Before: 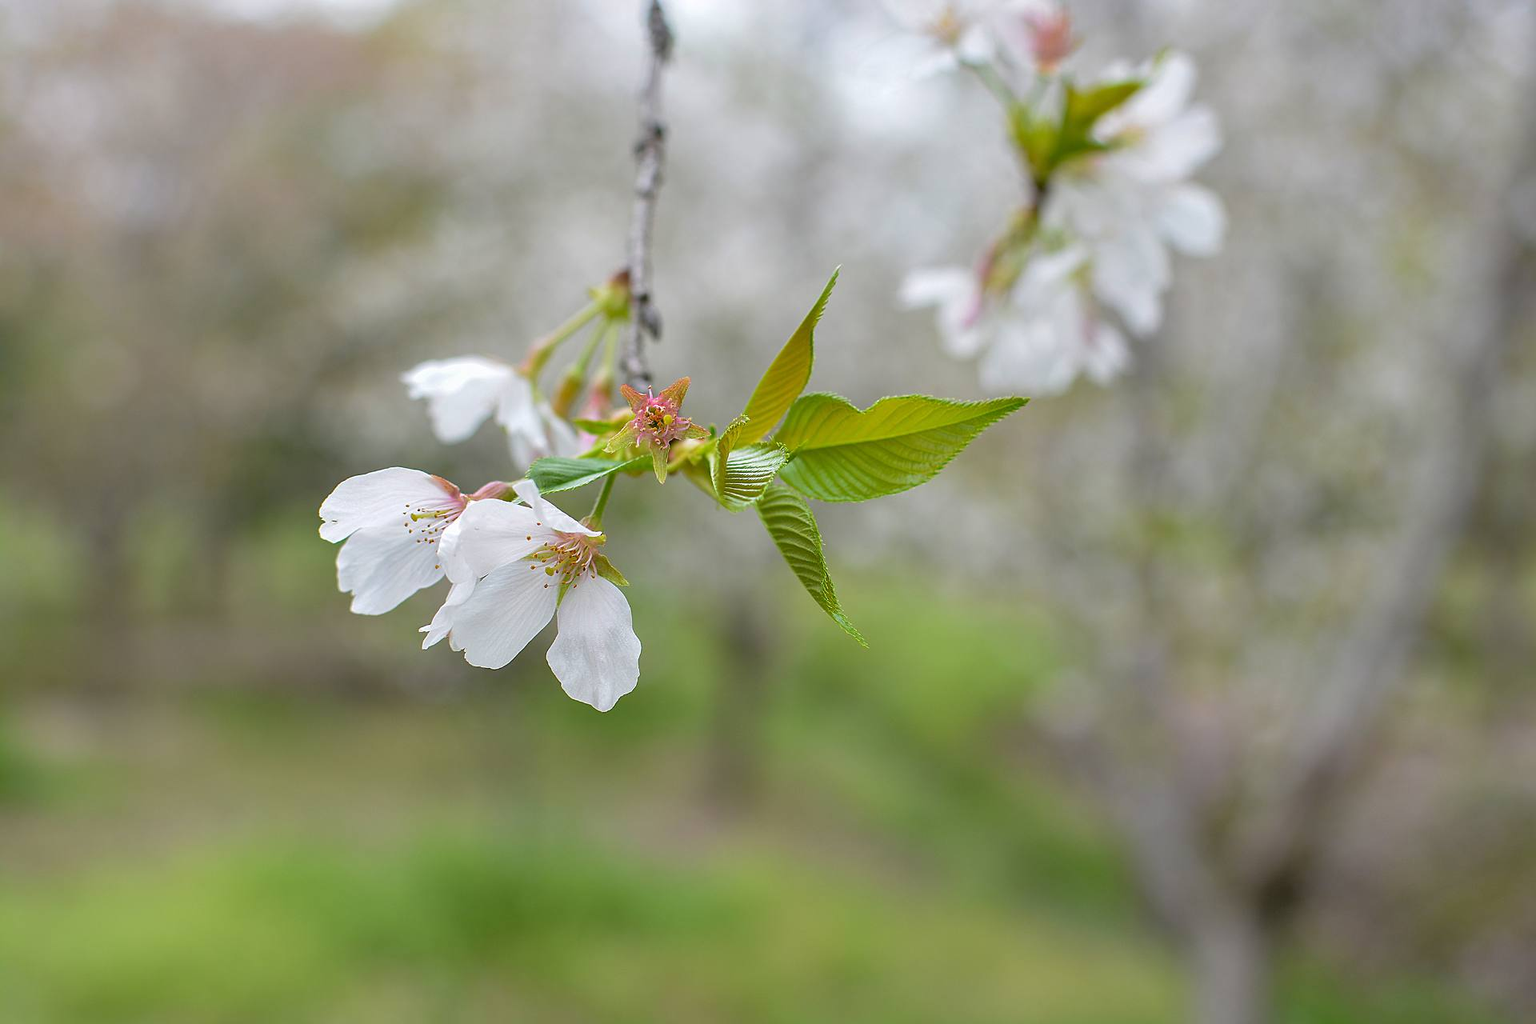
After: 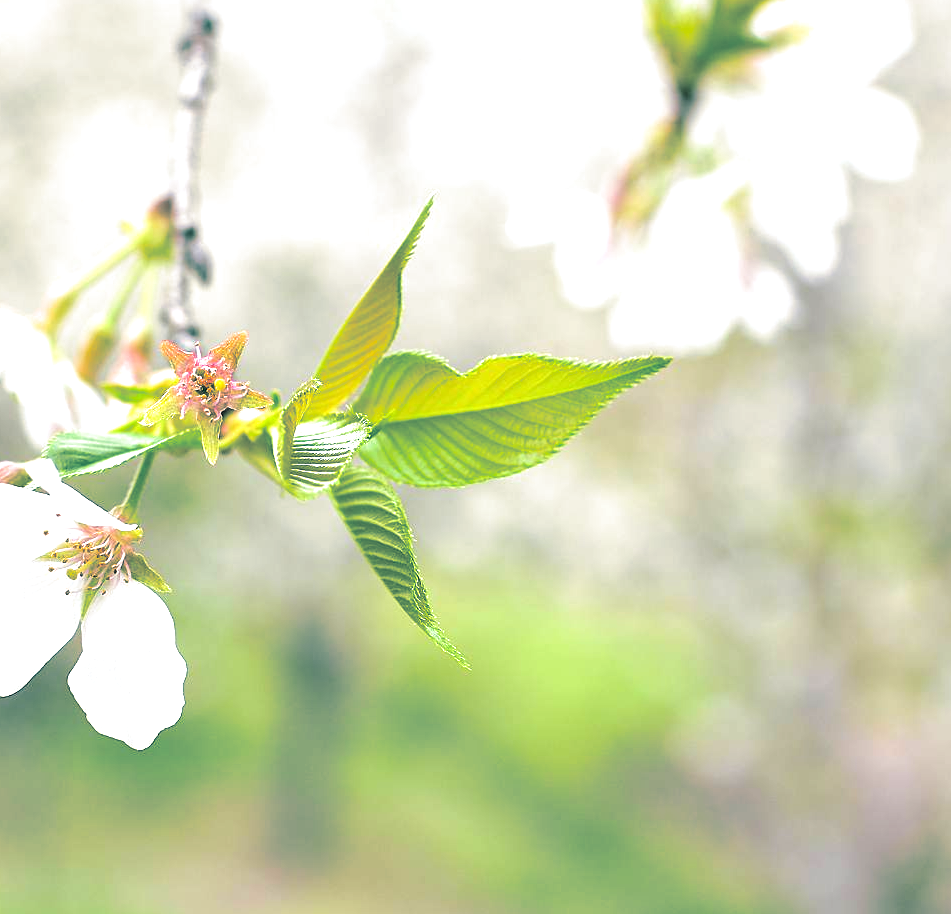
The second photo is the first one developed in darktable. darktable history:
exposure: exposure 1.2 EV, compensate highlight preservation false
split-toning: shadows › hue 186.43°, highlights › hue 49.29°, compress 30.29%
crop: left 32.075%, top 10.976%, right 18.355%, bottom 17.596%
